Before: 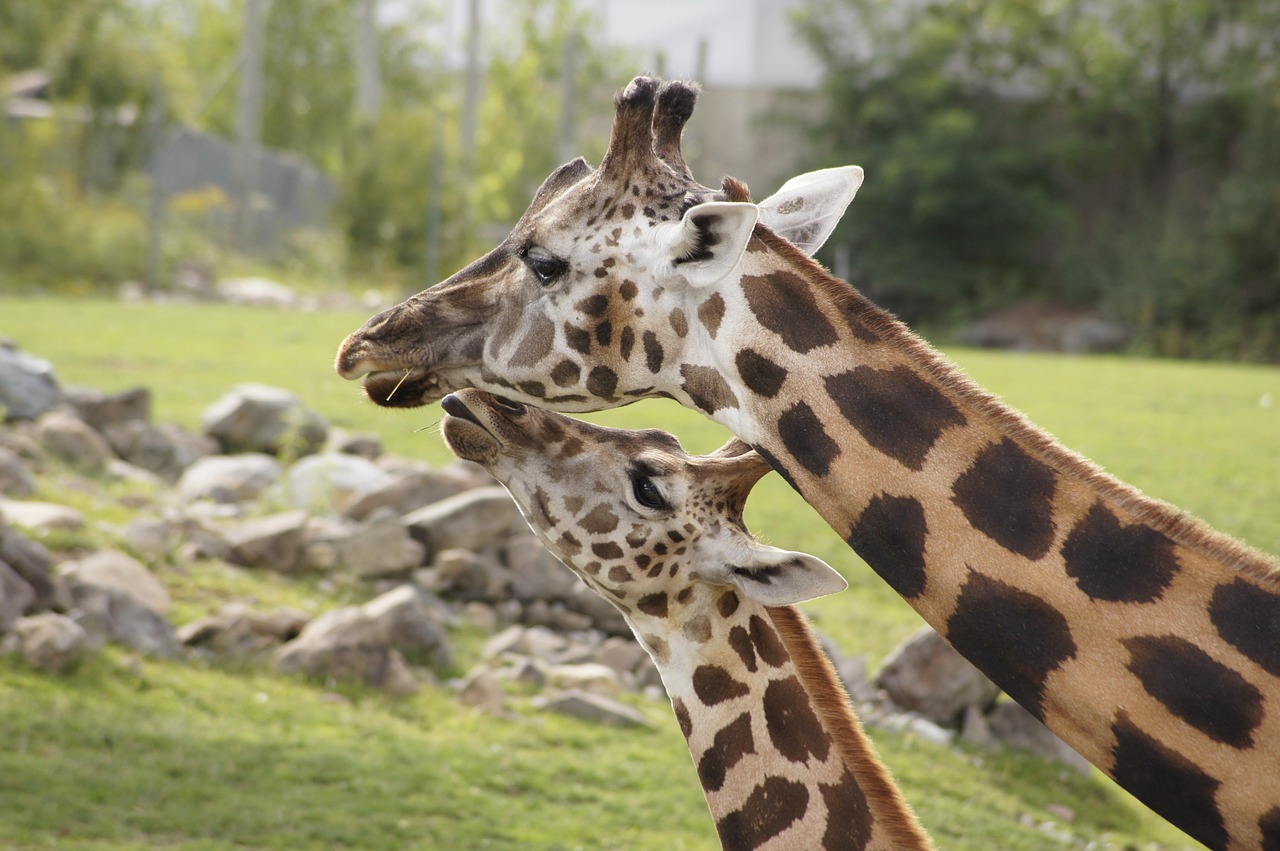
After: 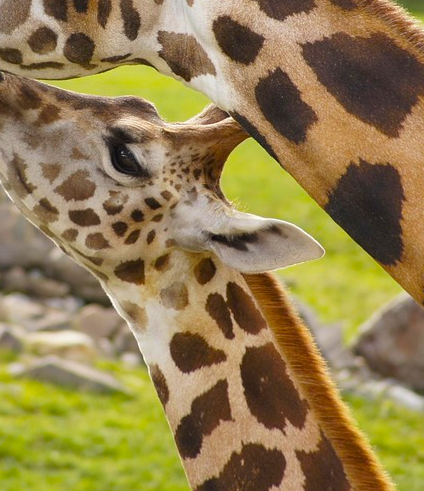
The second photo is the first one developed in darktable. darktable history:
color balance rgb: linear chroma grading › global chroma 15%, perceptual saturation grading › global saturation 30%
crop: left 40.878%, top 39.176%, right 25.993%, bottom 3.081%
